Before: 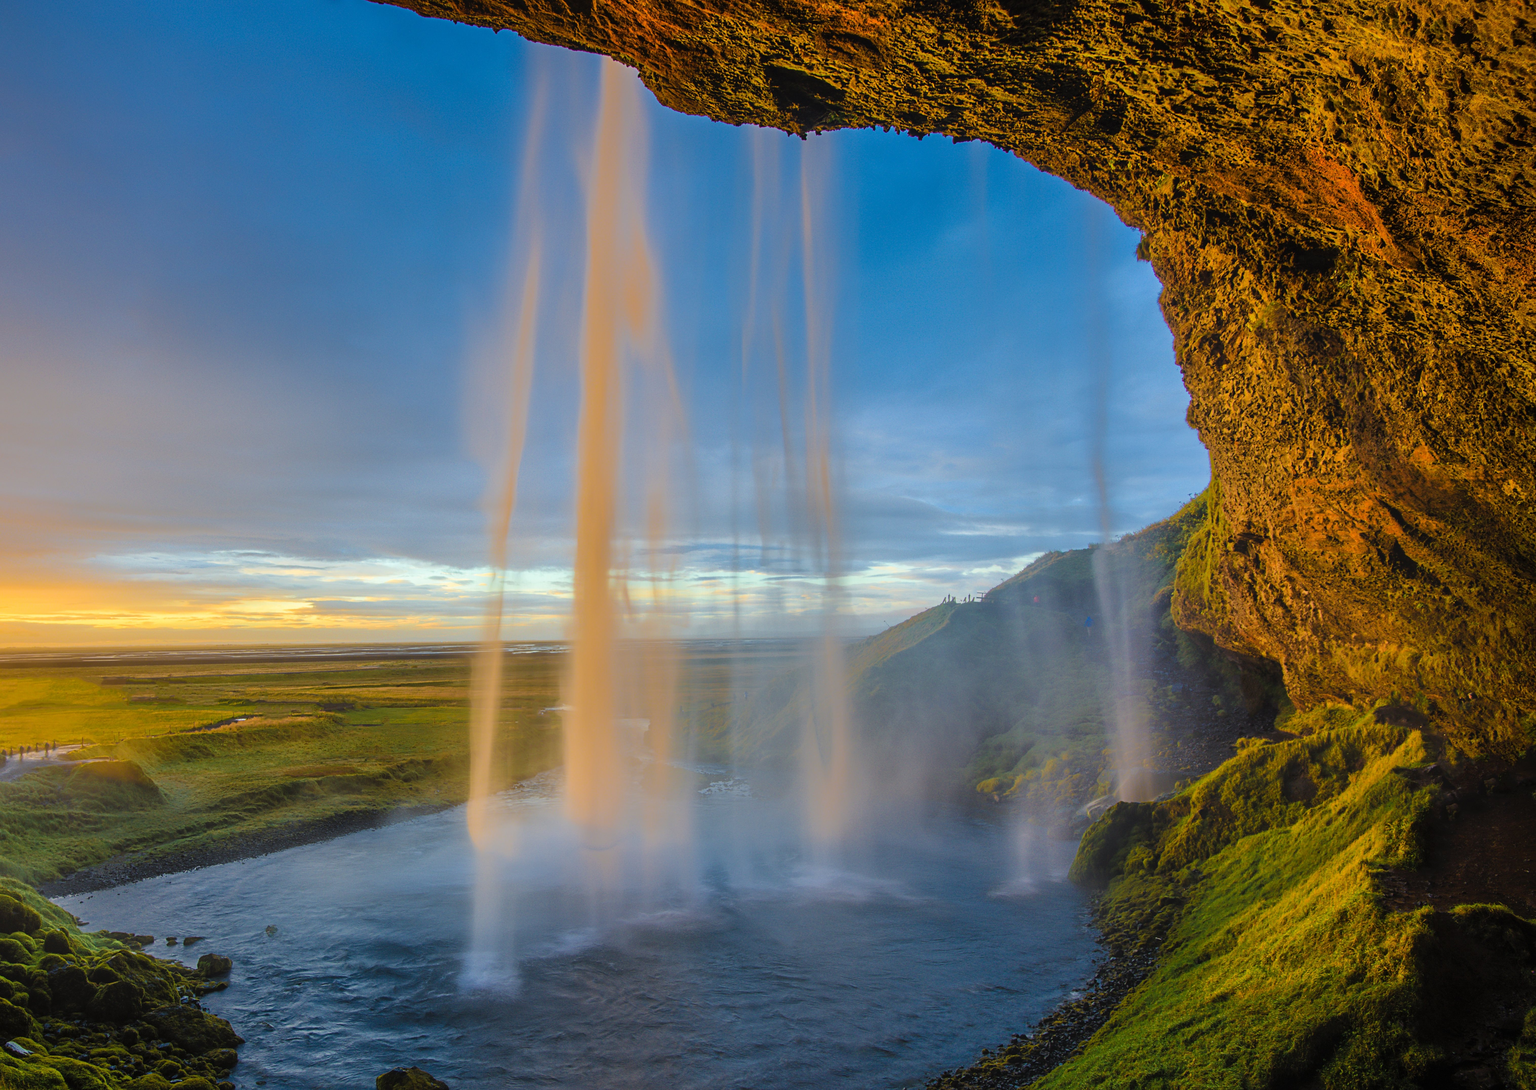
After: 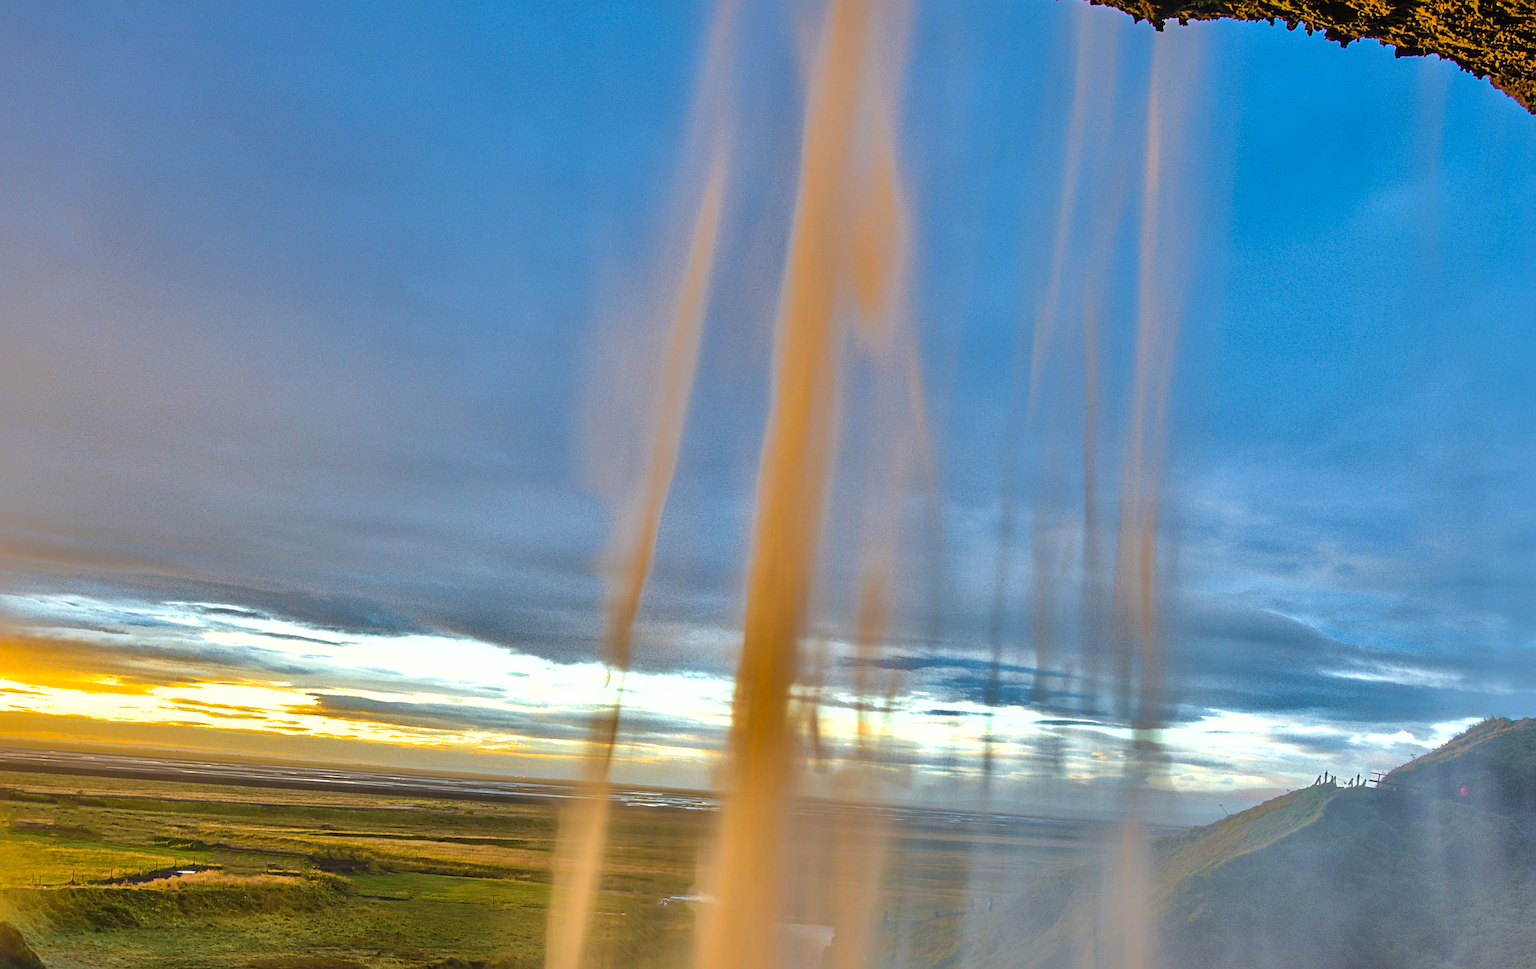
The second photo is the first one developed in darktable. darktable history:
sharpen: on, module defaults
shadows and highlights: shadows -19.91, highlights -73.15
crop and rotate: angle -4.99°, left 2.122%, top 6.945%, right 27.566%, bottom 30.519%
tone equalizer: -8 EV -0.75 EV, -7 EV -0.7 EV, -6 EV -0.6 EV, -5 EV -0.4 EV, -3 EV 0.4 EV, -2 EV 0.6 EV, -1 EV 0.7 EV, +0 EV 0.75 EV, edges refinement/feathering 500, mask exposure compensation -1.57 EV, preserve details no
